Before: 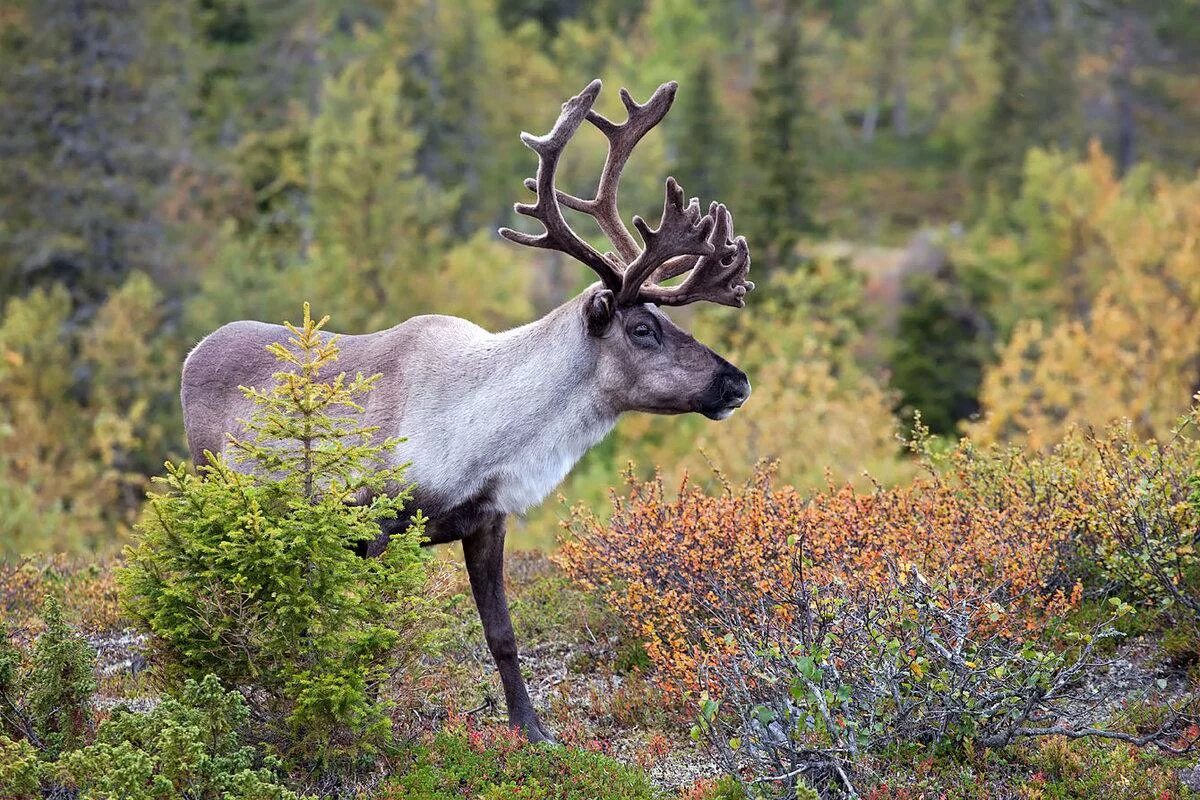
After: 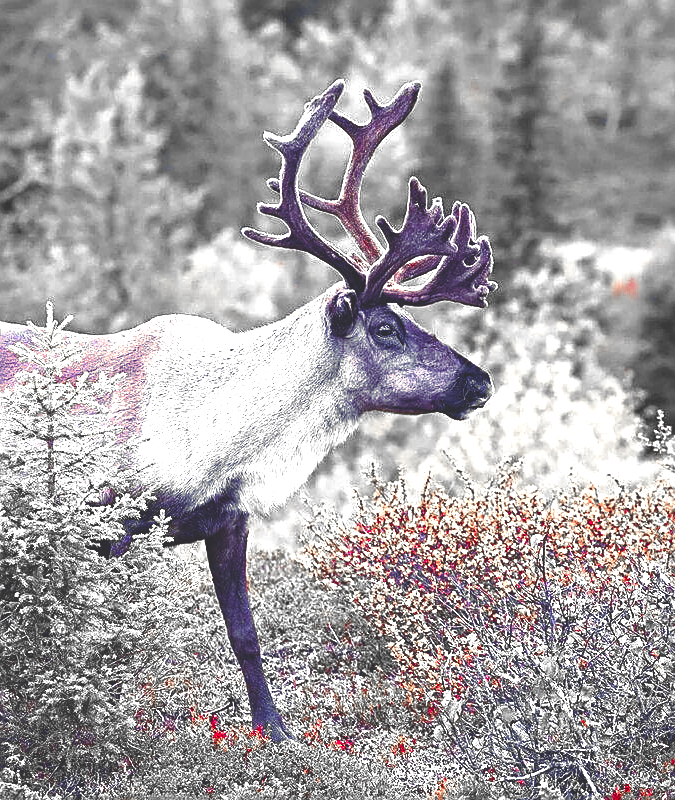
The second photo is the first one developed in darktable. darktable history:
color zones: curves: ch0 [(0, 0.278) (0.143, 0.5) (0.286, 0.5) (0.429, 0.5) (0.571, 0.5) (0.714, 0.5) (0.857, 0.5) (1, 0.5)]; ch1 [(0, 1) (0.143, 0.165) (0.286, 0) (0.429, 0) (0.571, 0) (0.714, 0) (0.857, 0.5) (1, 0.5)]; ch2 [(0, 0.508) (0.143, 0.5) (0.286, 0.5) (0.429, 0.5) (0.571, 0.5) (0.714, 0.5) (0.857, 0.5) (1, 0.5)]
crop: left 21.496%, right 22.254%
exposure: black level correction 0, exposure 0.7 EV, compensate exposure bias true, compensate highlight preservation false
rgb curve: curves: ch0 [(0, 0.186) (0.314, 0.284) (0.576, 0.466) (0.805, 0.691) (0.936, 0.886)]; ch1 [(0, 0.186) (0.314, 0.284) (0.581, 0.534) (0.771, 0.746) (0.936, 0.958)]; ch2 [(0, 0.216) (0.275, 0.39) (1, 1)], mode RGB, independent channels, compensate middle gray true, preserve colors none
sharpen: on, module defaults
white balance: red 1.029, blue 0.92
color balance rgb: linear chroma grading › shadows 10%, linear chroma grading › highlights 10%, linear chroma grading › global chroma 15%, linear chroma grading › mid-tones 15%, perceptual saturation grading › global saturation 40%, perceptual saturation grading › highlights -25%, perceptual saturation grading › mid-tones 35%, perceptual saturation grading › shadows 35%, perceptual brilliance grading › global brilliance 11.29%, global vibrance 11.29%
